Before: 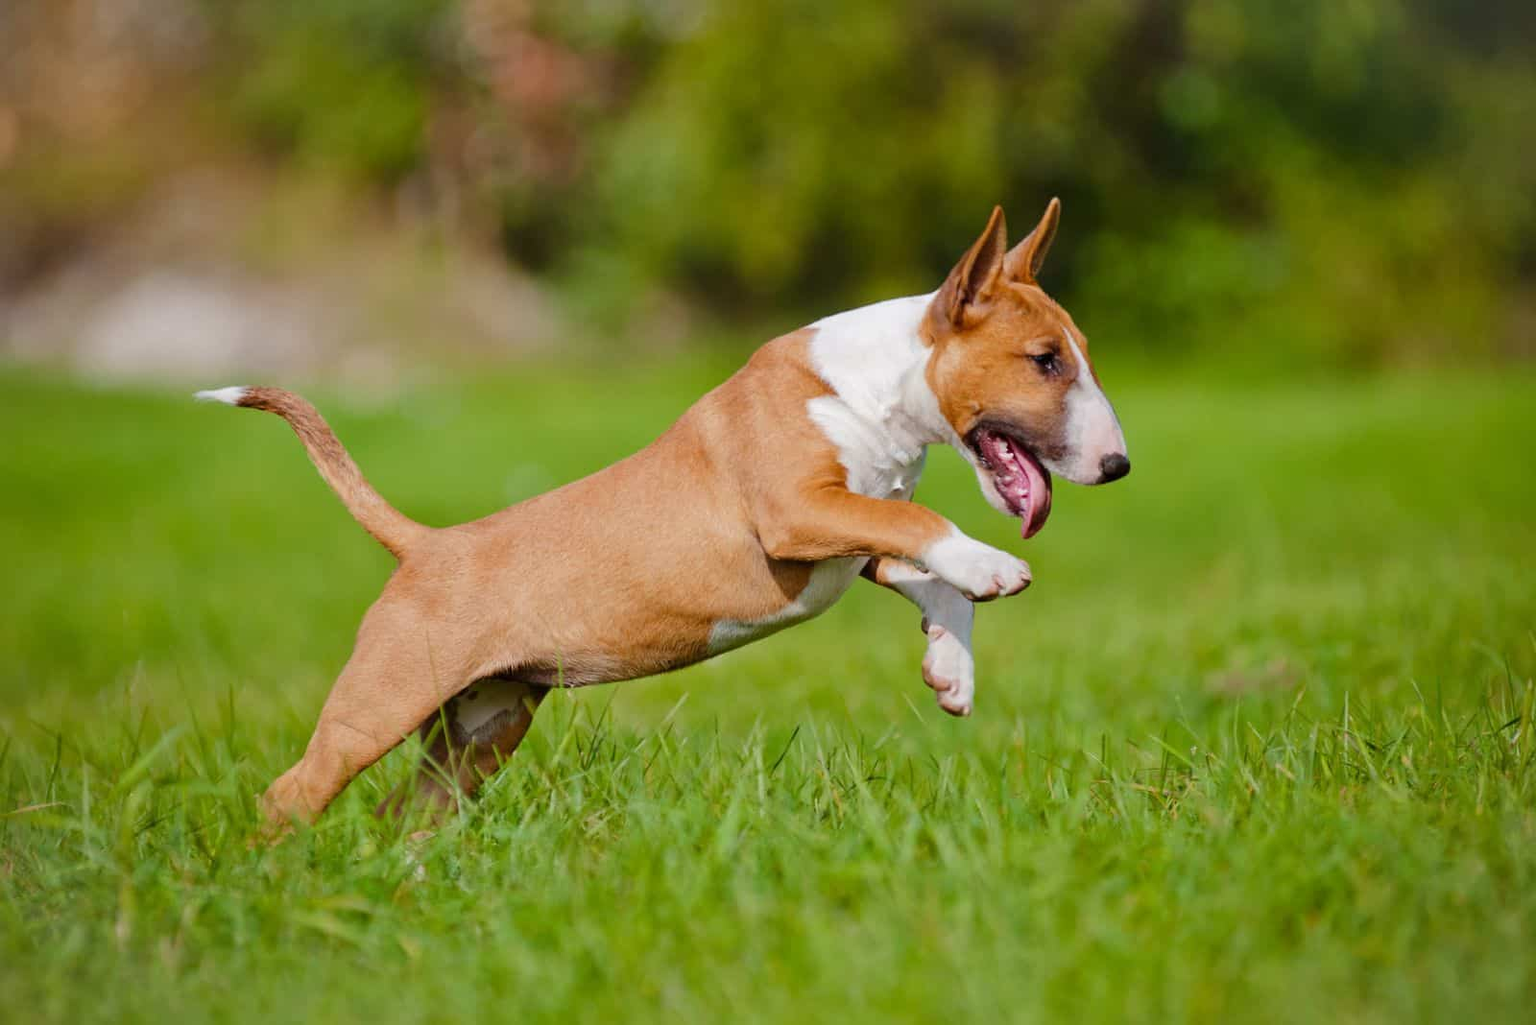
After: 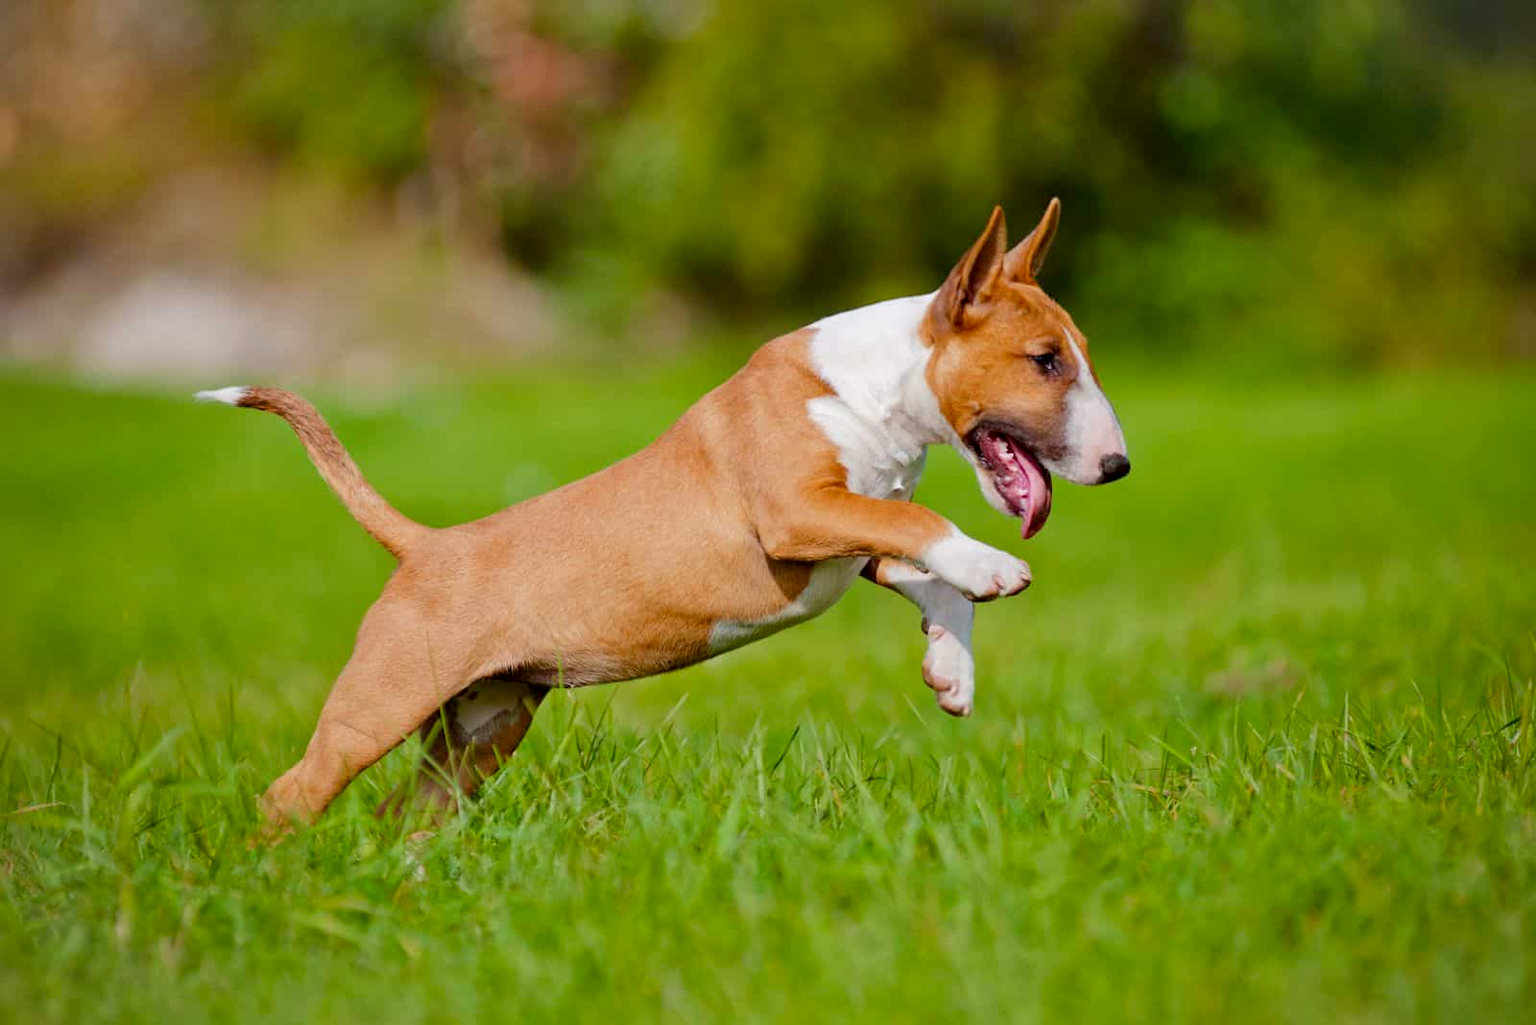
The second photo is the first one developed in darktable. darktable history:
contrast brightness saturation: saturation 0.1
exposure: black level correction 0.004, exposure 0.014 EV, compensate highlight preservation false
